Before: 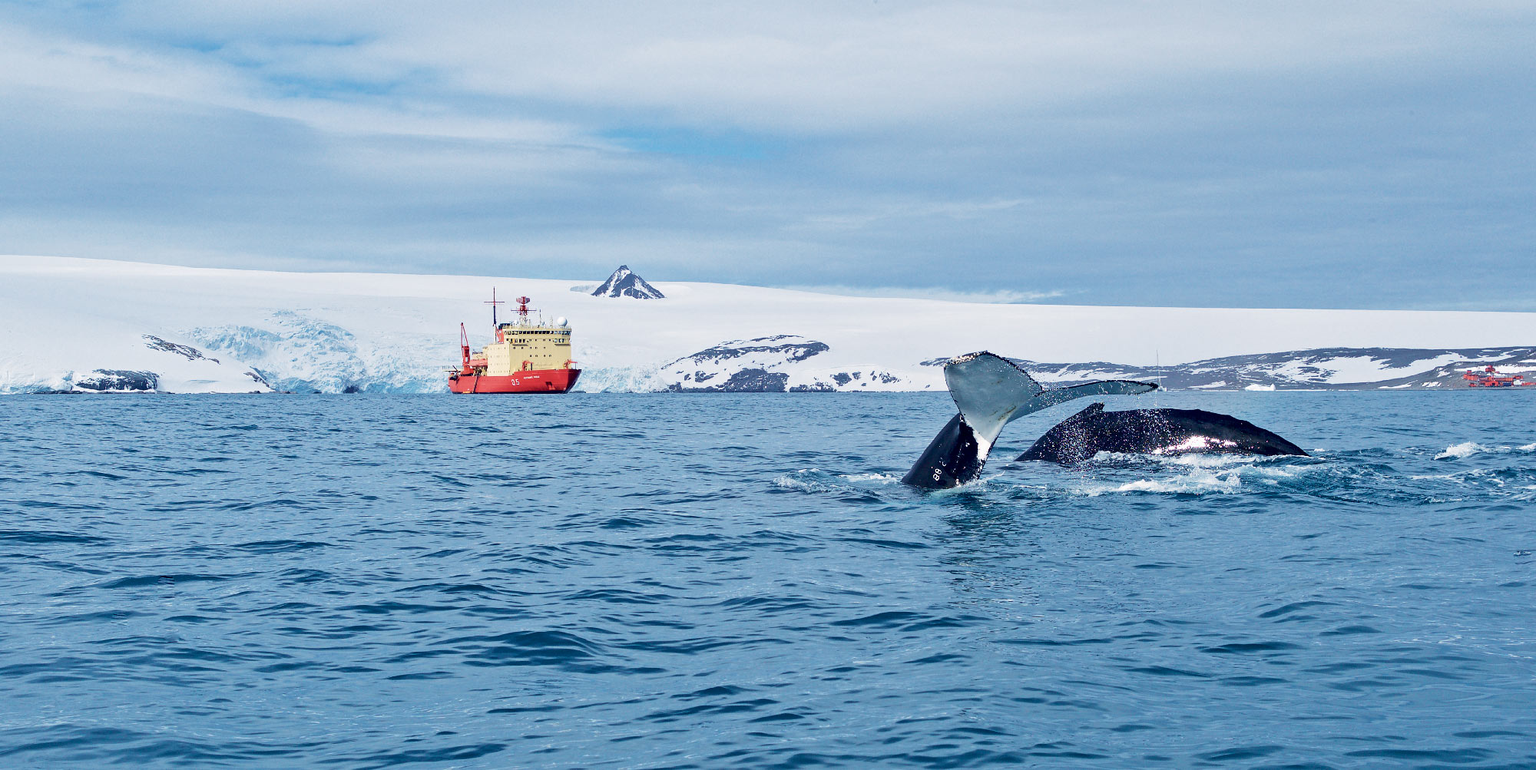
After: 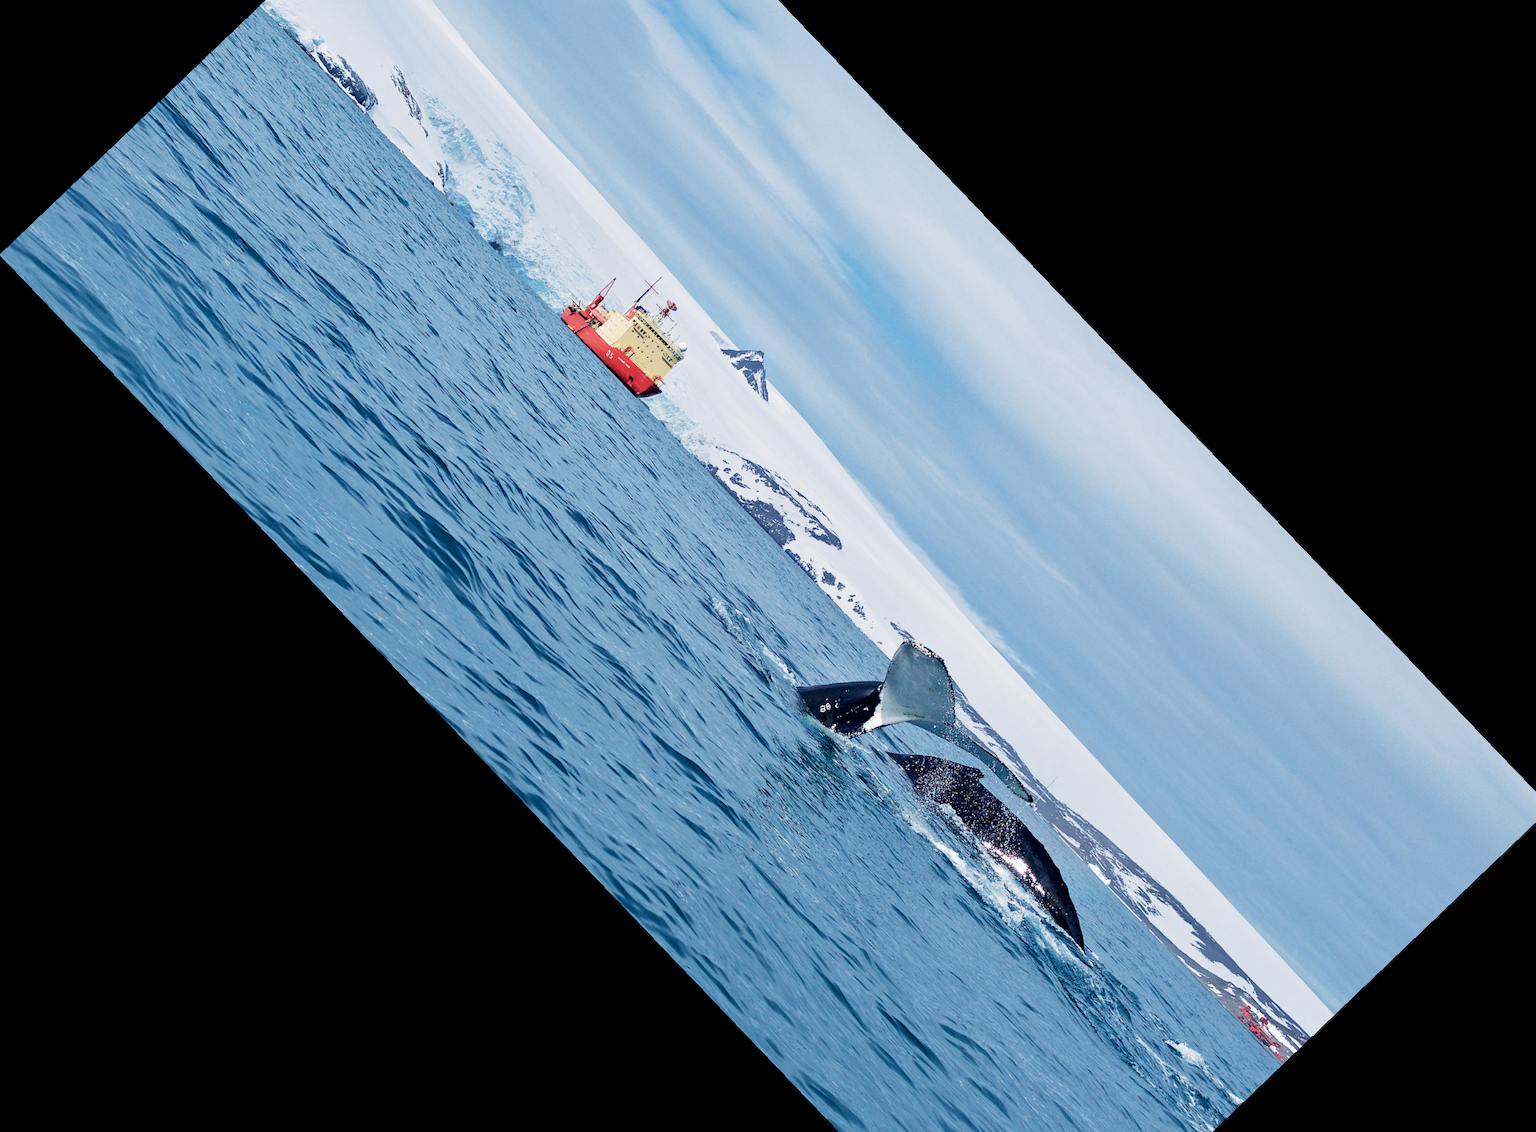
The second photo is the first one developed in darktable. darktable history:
crop and rotate: angle -46.26°, top 16.234%, right 0.912%, bottom 11.704%
rgb curve: curves: ch0 [(0, 0) (0.136, 0.078) (0.262, 0.245) (0.414, 0.42) (1, 1)], compensate middle gray true, preserve colors basic power
